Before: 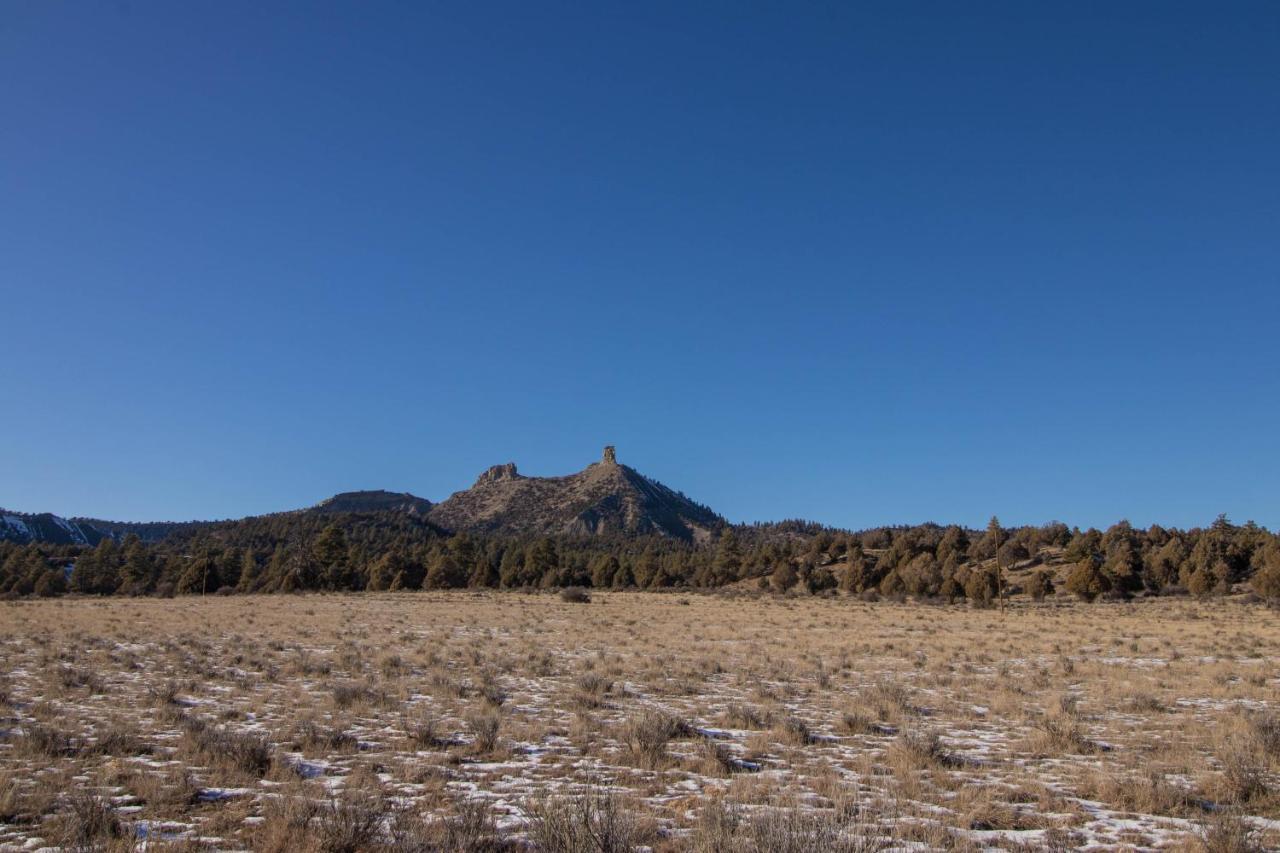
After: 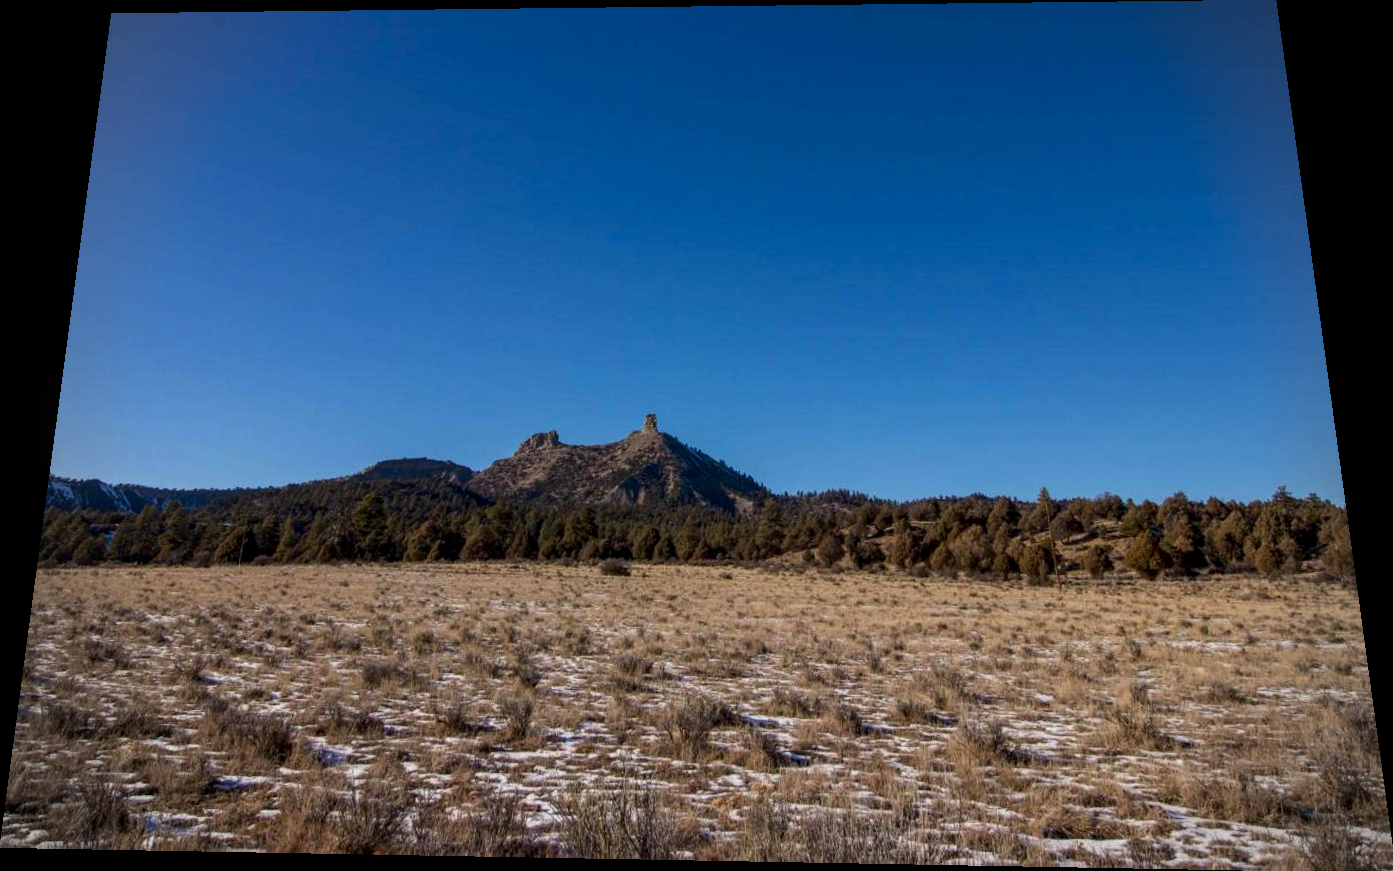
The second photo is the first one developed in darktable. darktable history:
crop and rotate: left 0.126%
contrast brightness saturation: contrast 0.13, brightness -0.05, saturation 0.16
local contrast: on, module defaults
rotate and perspective: rotation 0.128°, lens shift (vertical) -0.181, lens shift (horizontal) -0.044, shear 0.001, automatic cropping off
vignetting: on, module defaults
shadows and highlights: radius 125.46, shadows 21.19, highlights -21.19, low approximation 0.01
